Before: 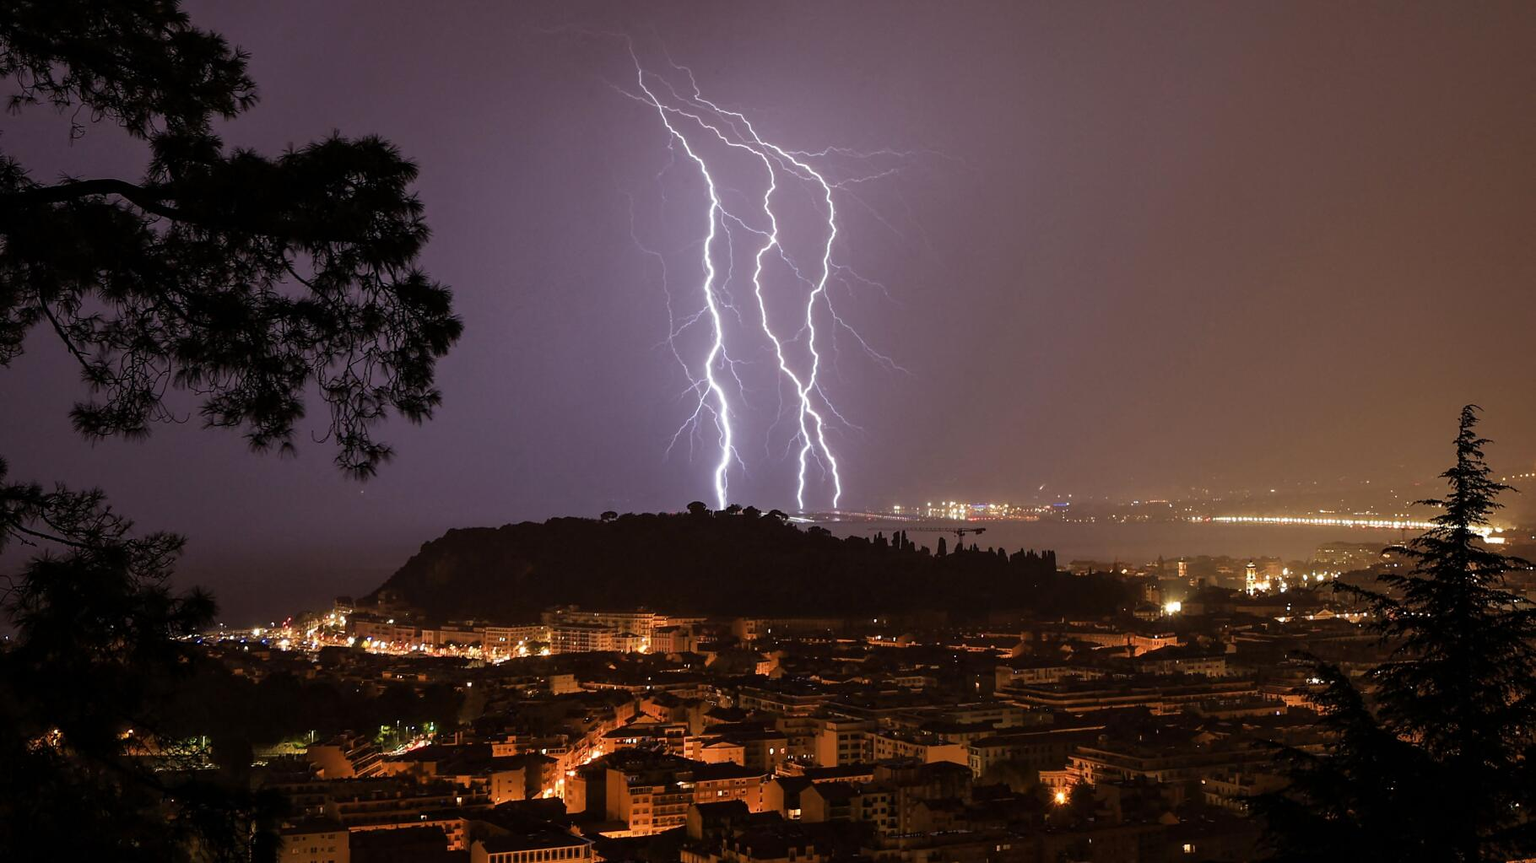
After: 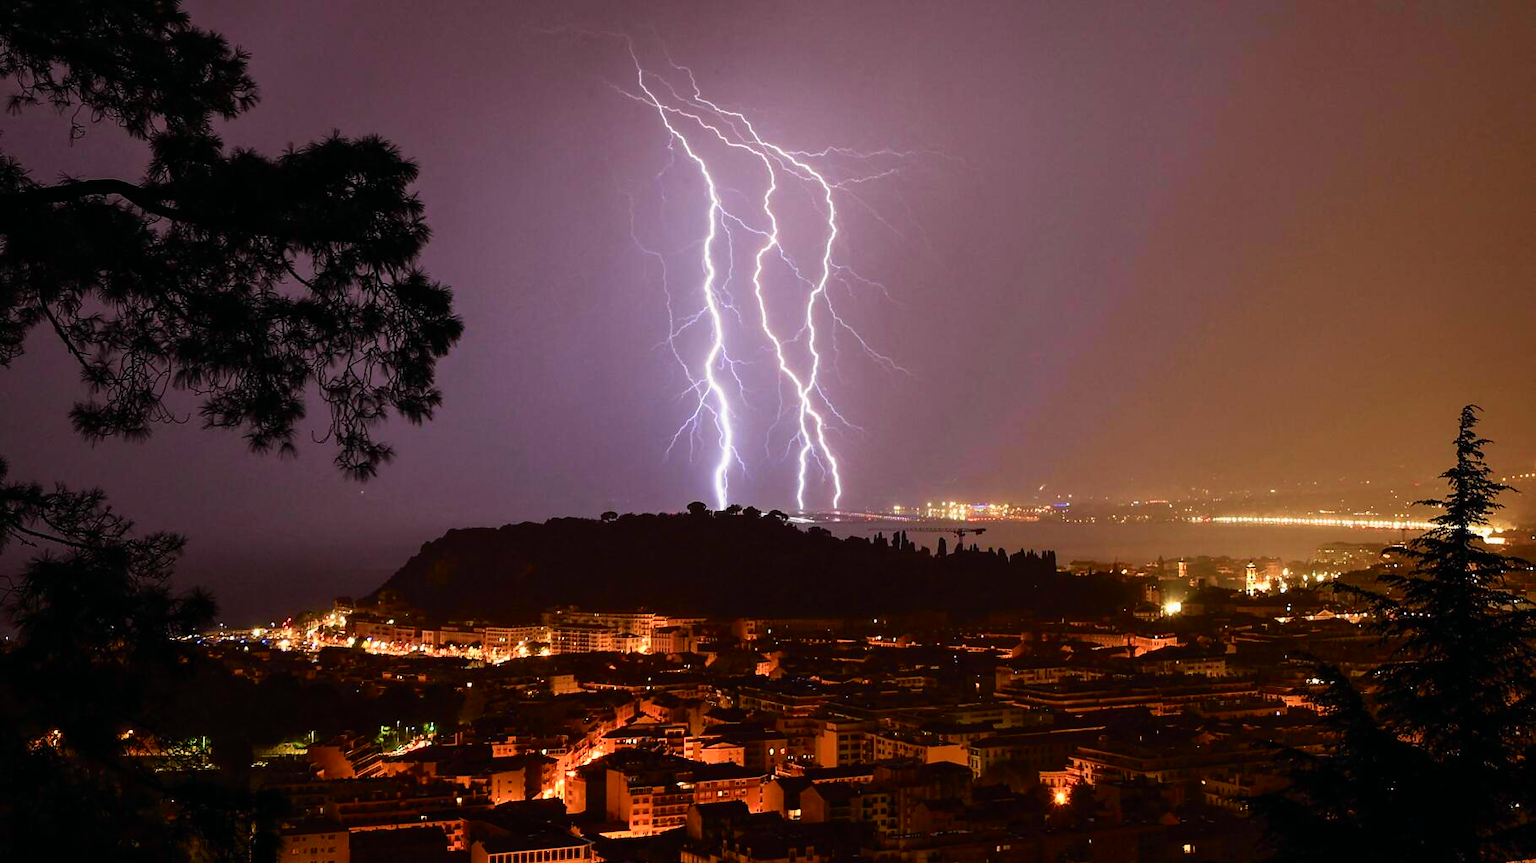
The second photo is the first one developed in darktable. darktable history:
tone curve: curves: ch0 [(0, 0.003) (0.044, 0.032) (0.12, 0.089) (0.19, 0.164) (0.269, 0.269) (0.473, 0.533) (0.595, 0.695) (0.718, 0.823) (0.855, 0.931) (1, 0.982)]; ch1 [(0, 0) (0.243, 0.245) (0.427, 0.387) (0.493, 0.481) (0.501, 0.5) (0.521, 0.528) (0.554, 0.586) (0.607, 0.655) (0.671, 0.735) (0.796, 0.85) (1, 1)]; ch2 [(0, 0) (0.249, 0.216) (0.357, 0.317) (0.448, 0.432) (0.478, 0.492) (0.498, 0.499) (0.517, 0.519) (0.537, 0.57) (0.569, 0.623) (0.61, 0.663) (0.706, 0.75) (0.808, 0.809) (0.991, 0.968)], color space Lab, independent channels, preserve colors none
